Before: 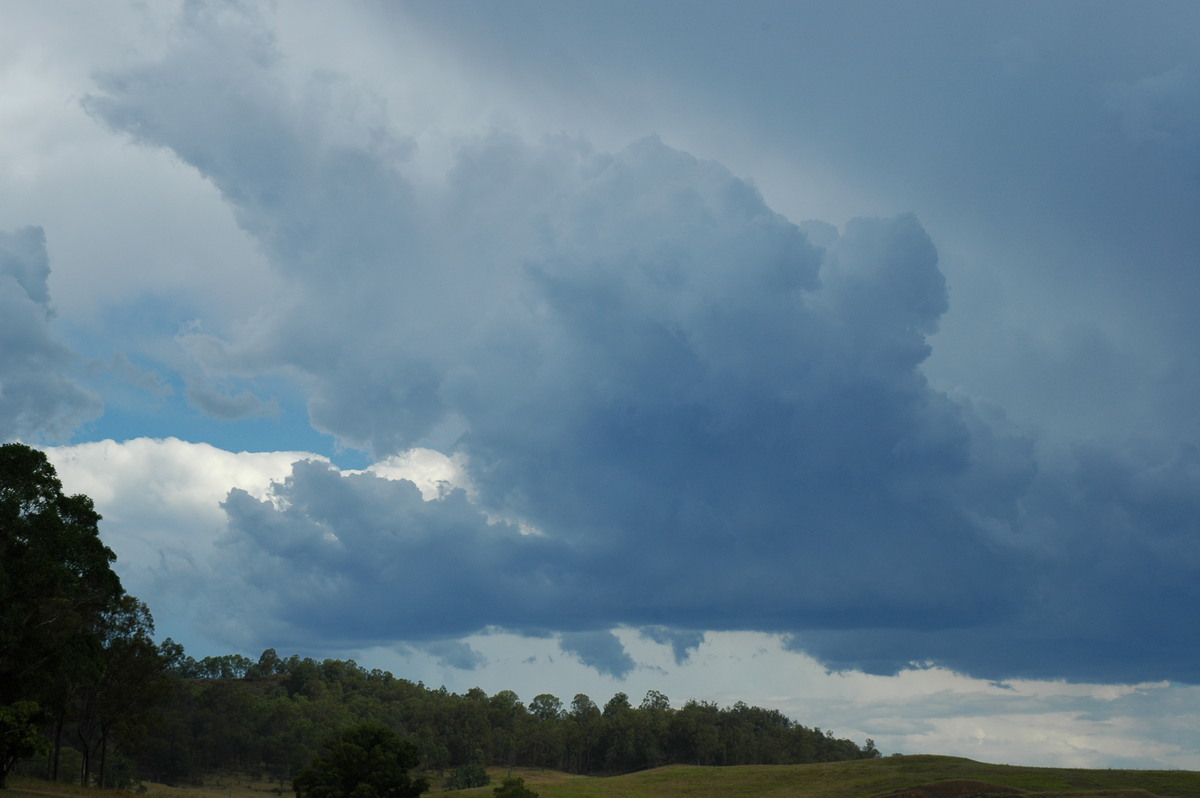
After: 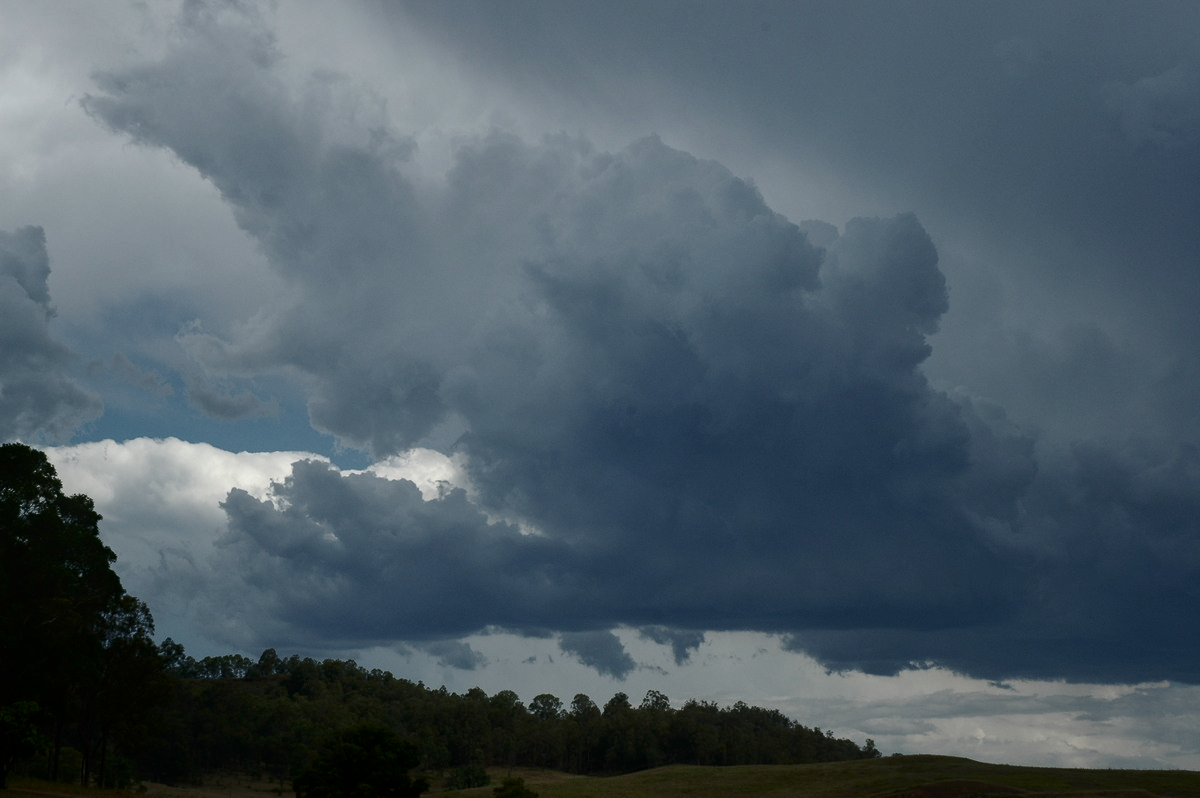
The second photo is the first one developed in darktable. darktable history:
contrast brightness saturation: contrast 0.1, brightness -0.26, saturation 0.14
local contrast: detail 110%
color correction: saturation 0.57
